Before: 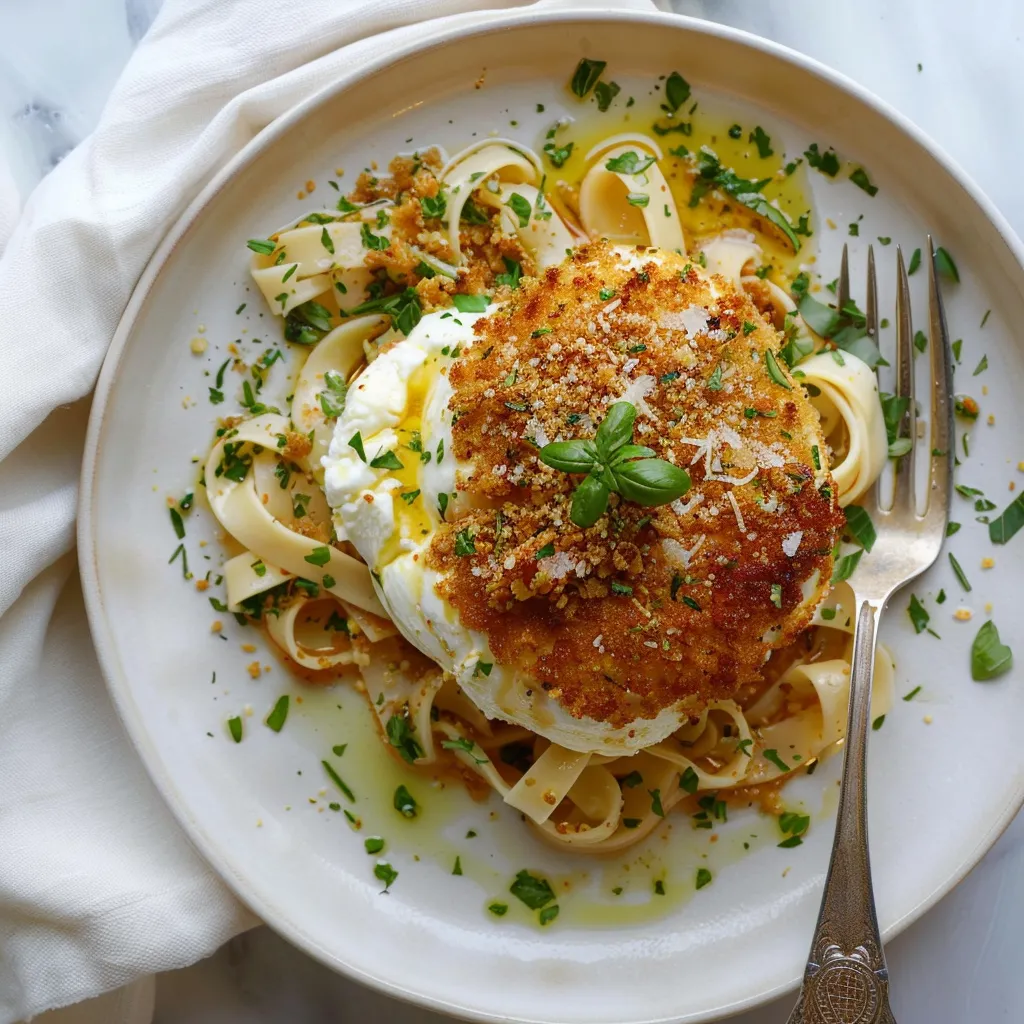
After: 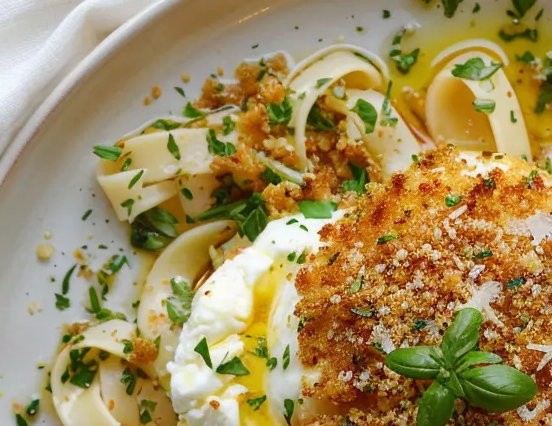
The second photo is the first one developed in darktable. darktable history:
crop: left 15.08%, top 9.275%, right 30.989%, bottom 49.031%
